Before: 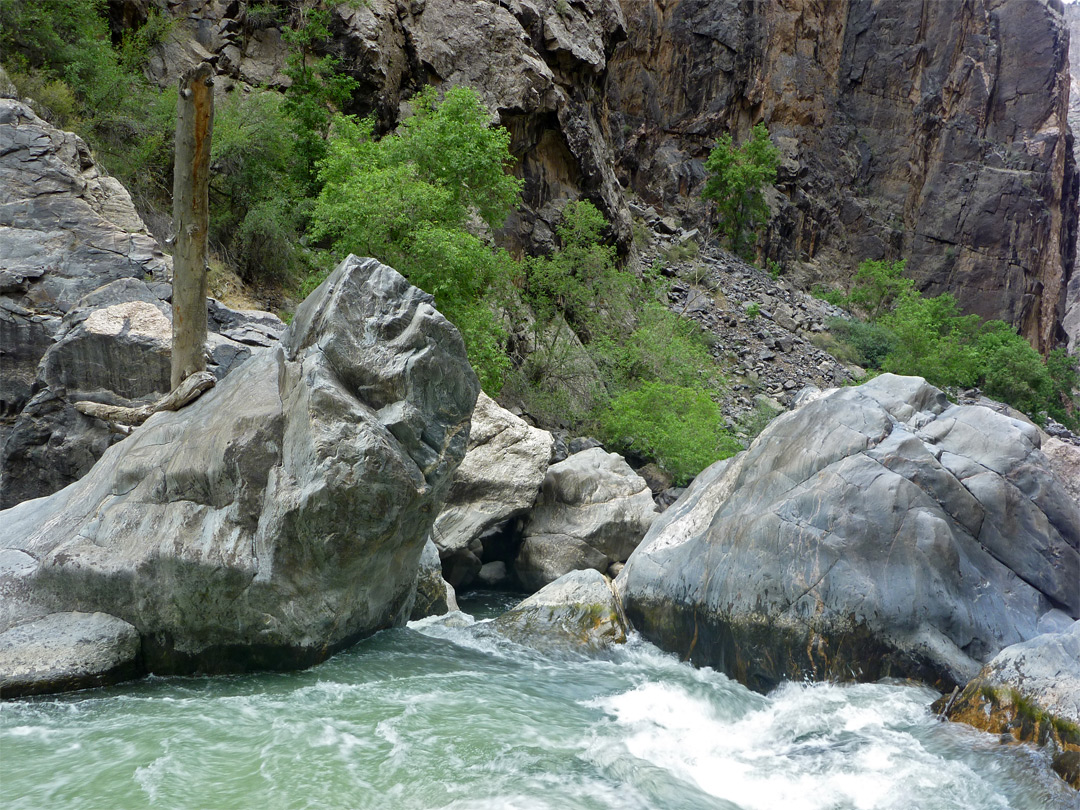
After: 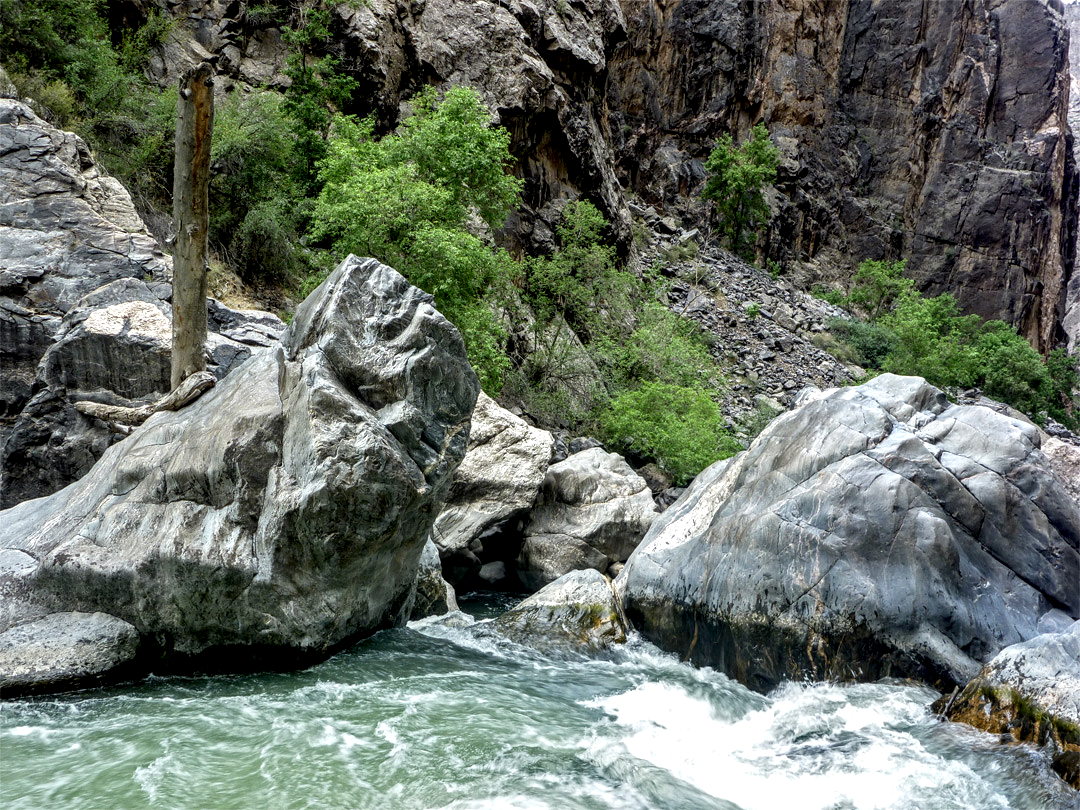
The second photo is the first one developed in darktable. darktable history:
local contrast: highlights 19%, detail 185%
